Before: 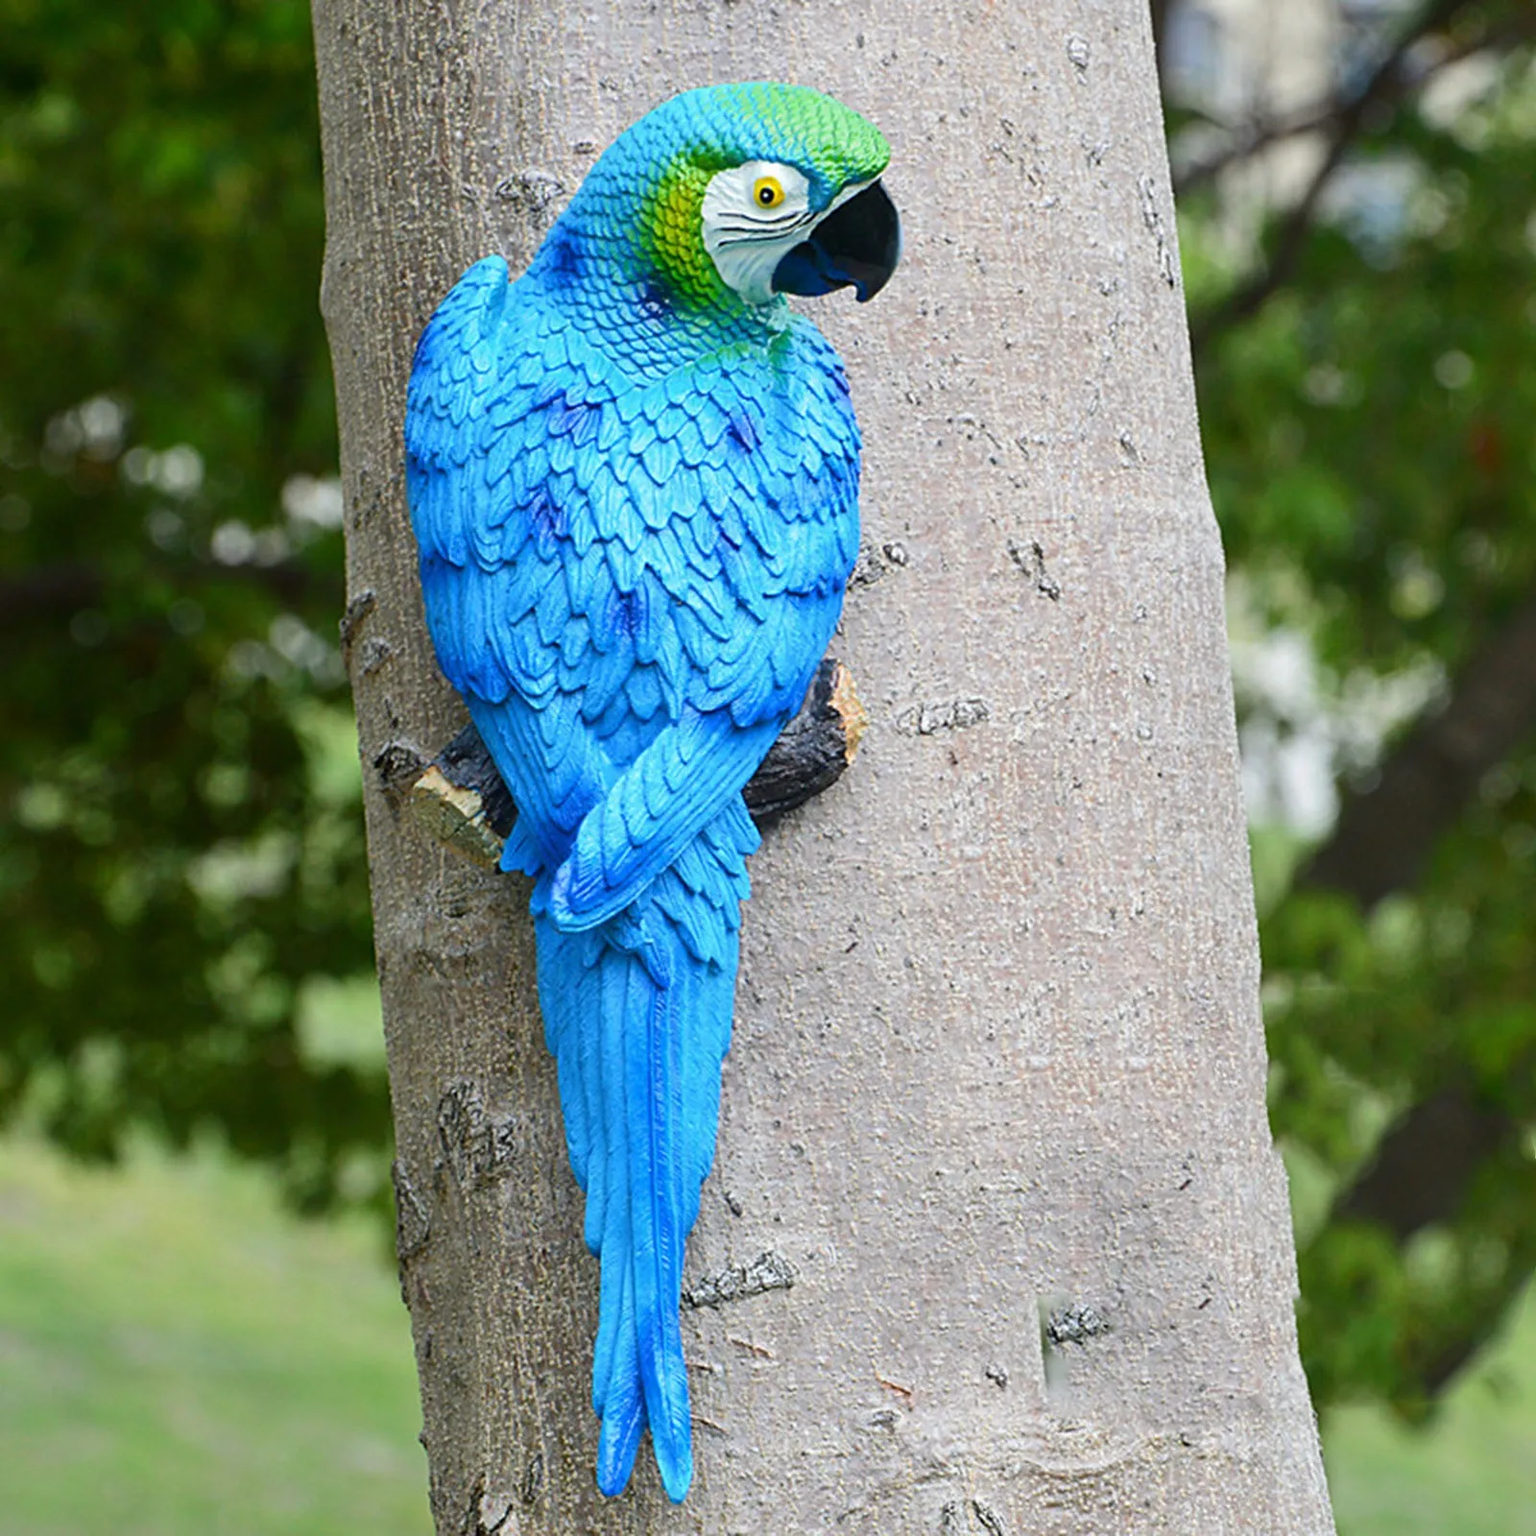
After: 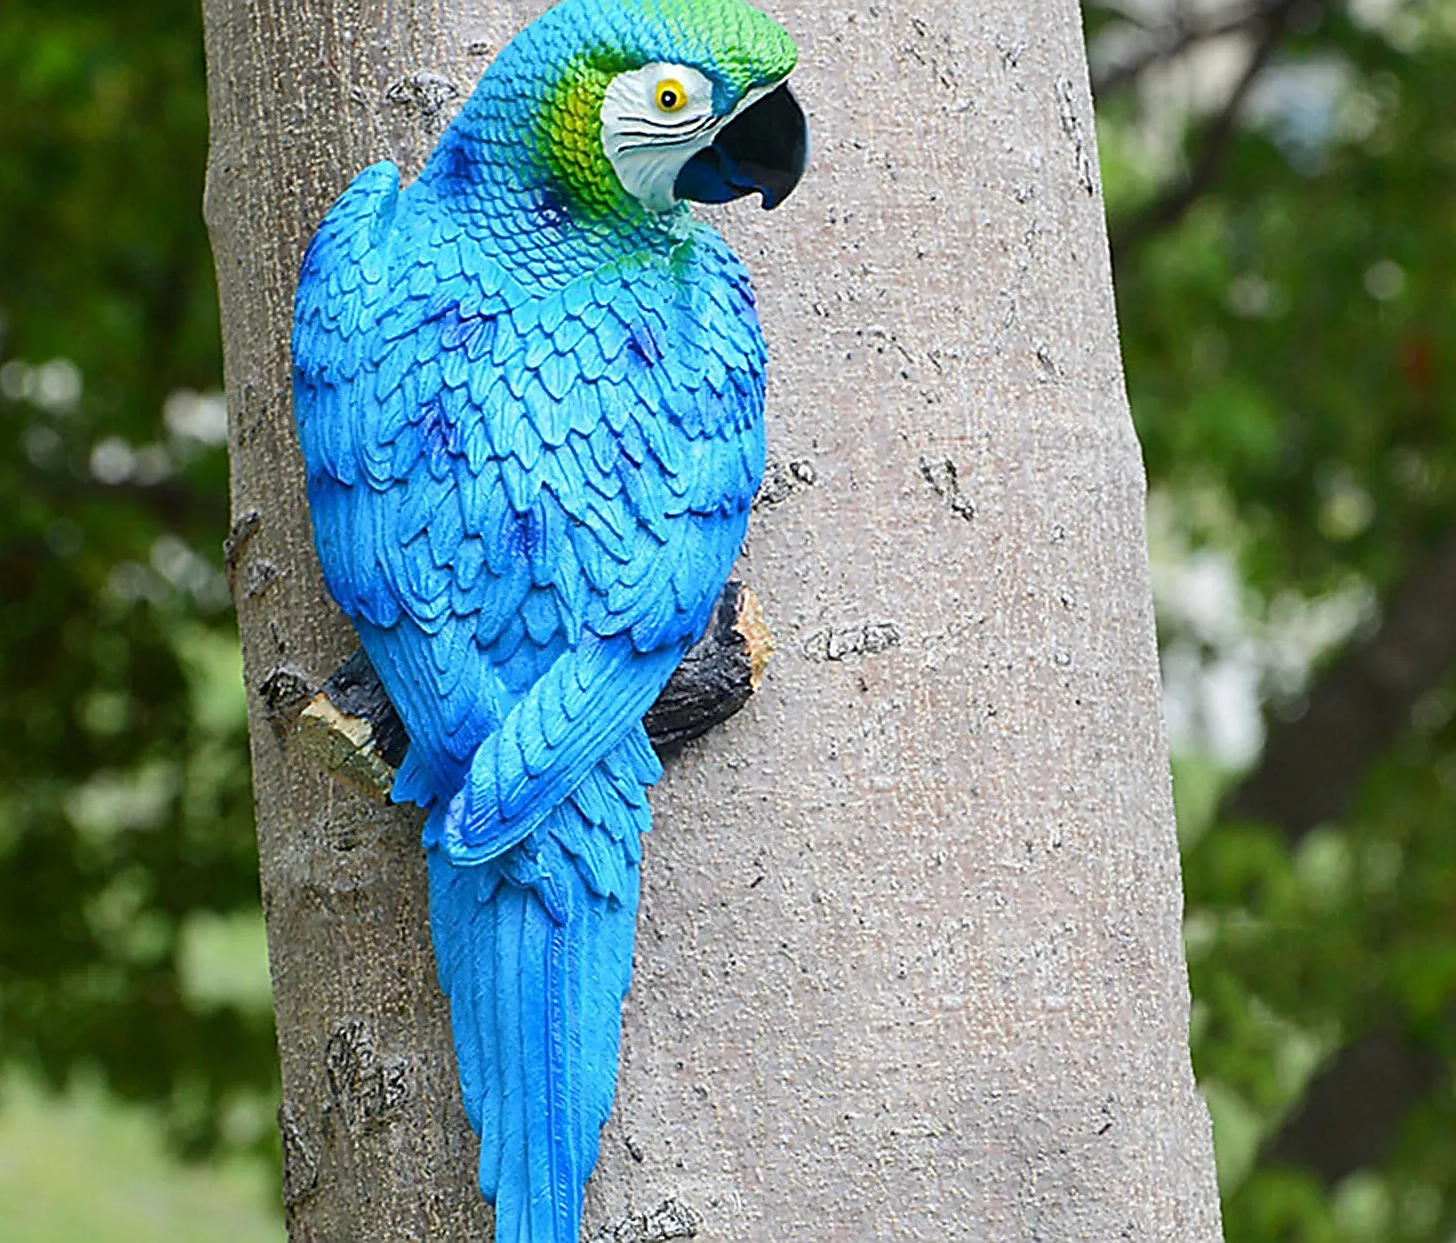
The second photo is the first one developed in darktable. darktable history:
crop: left 8.155%, top 6.611%, bottom 15.385%
sharpen: radius 1.4, amount 1.25, threshold 0.7
